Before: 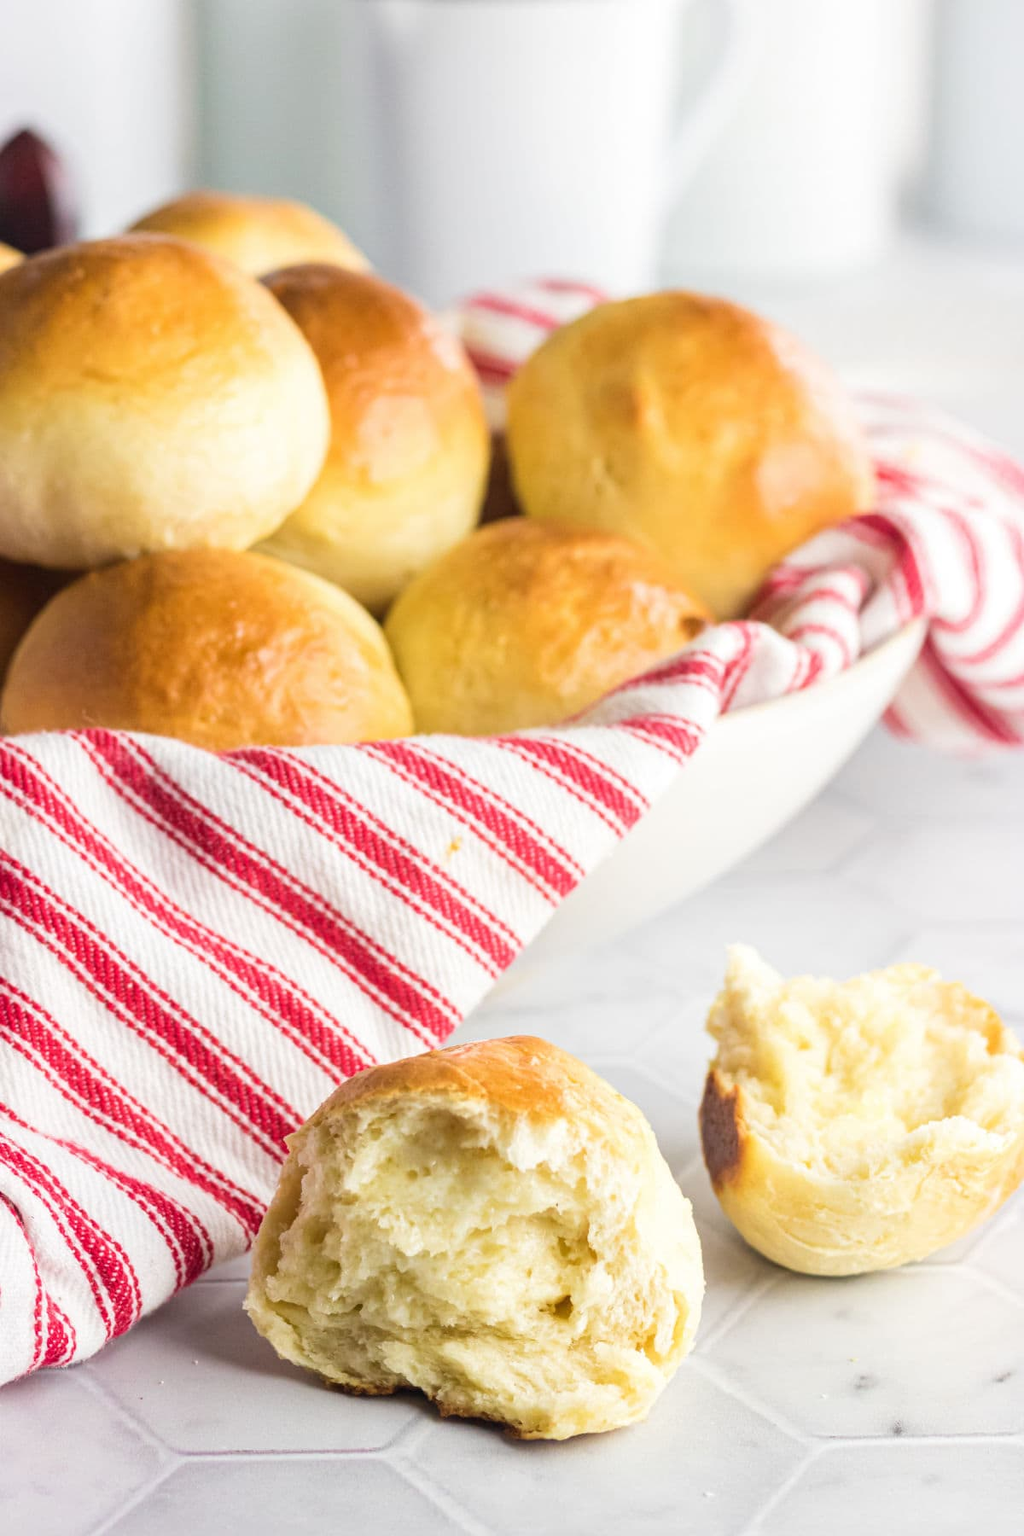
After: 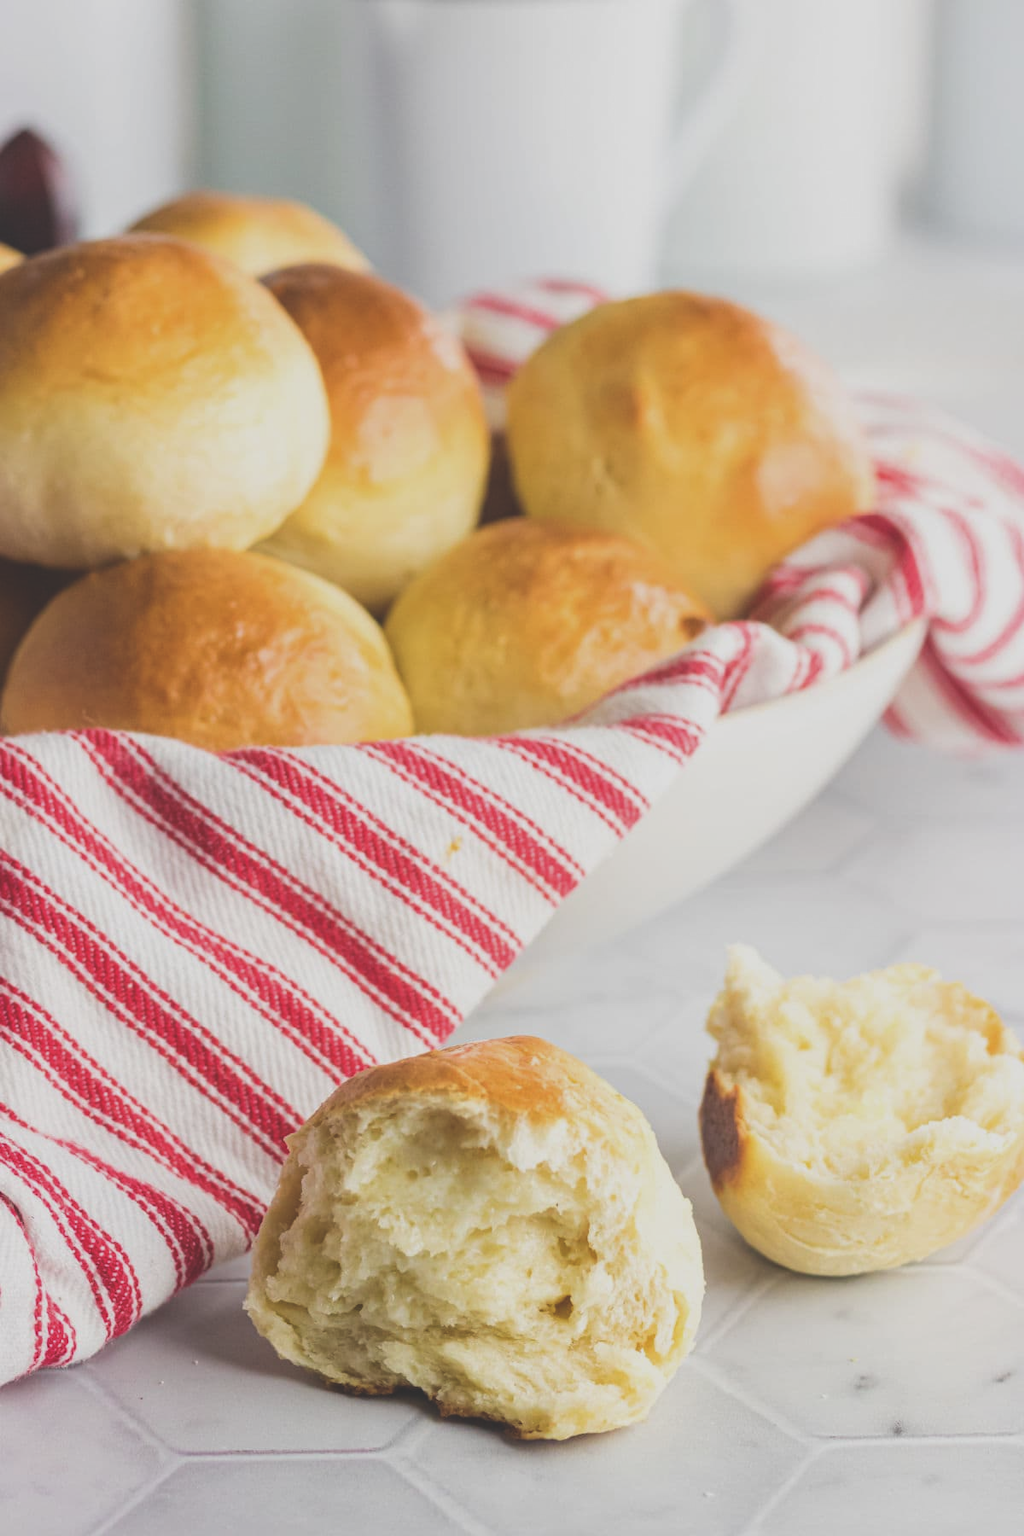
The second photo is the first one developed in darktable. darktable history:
exposure: black level correction -0.036, exposure -0.498 EV, compensate highlight preservation false
